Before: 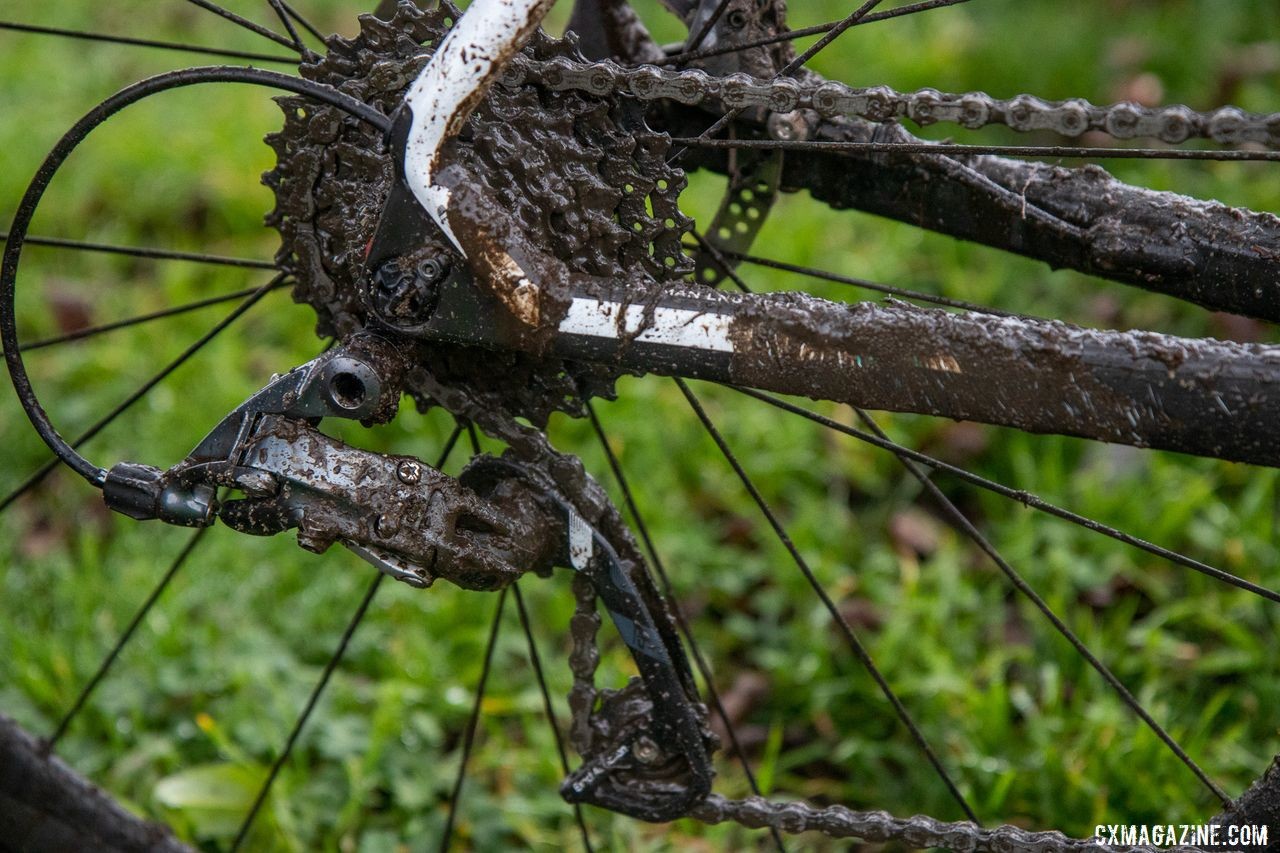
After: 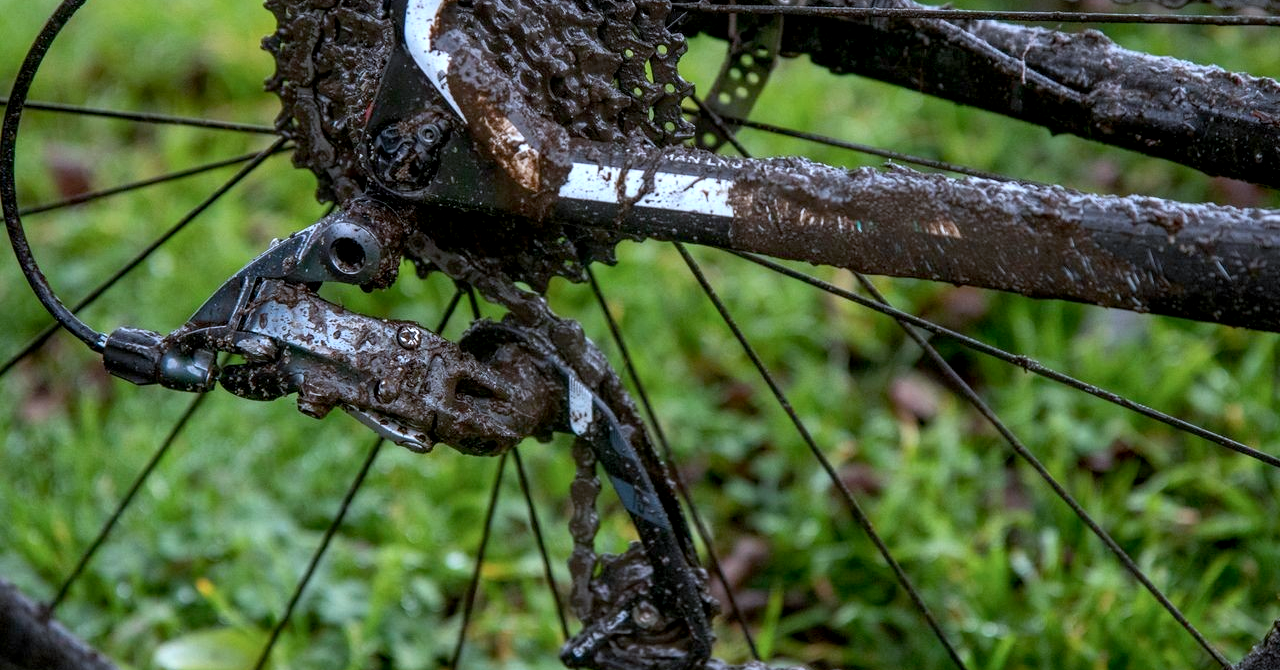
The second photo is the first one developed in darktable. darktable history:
exposure: black level correction 0.005, exposure 0.279 EV, compensate highlight preservation false
color correction: highlights a* -2.27, highlights b* -18.49
crop and rotate: top 15.975%, bottom 5.461%
